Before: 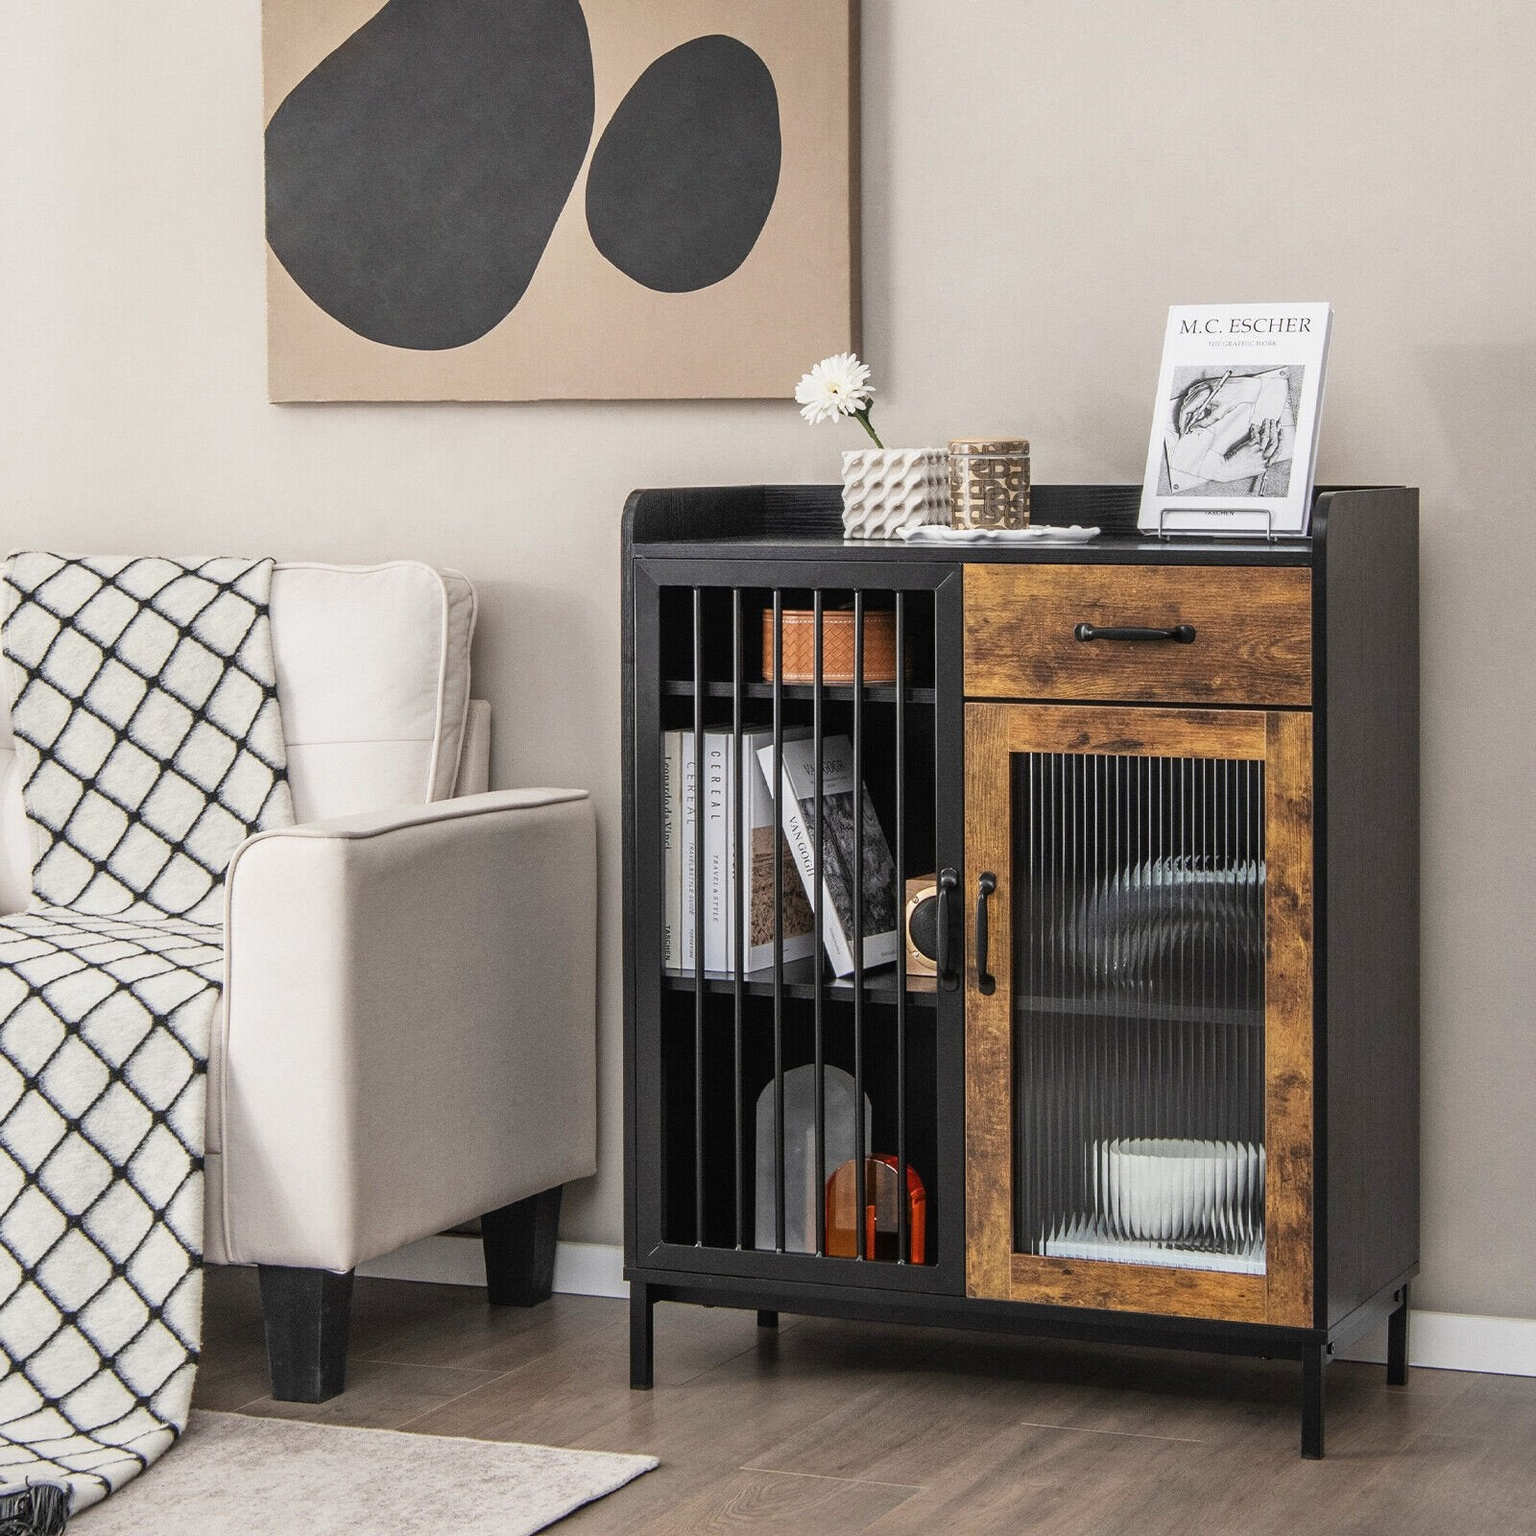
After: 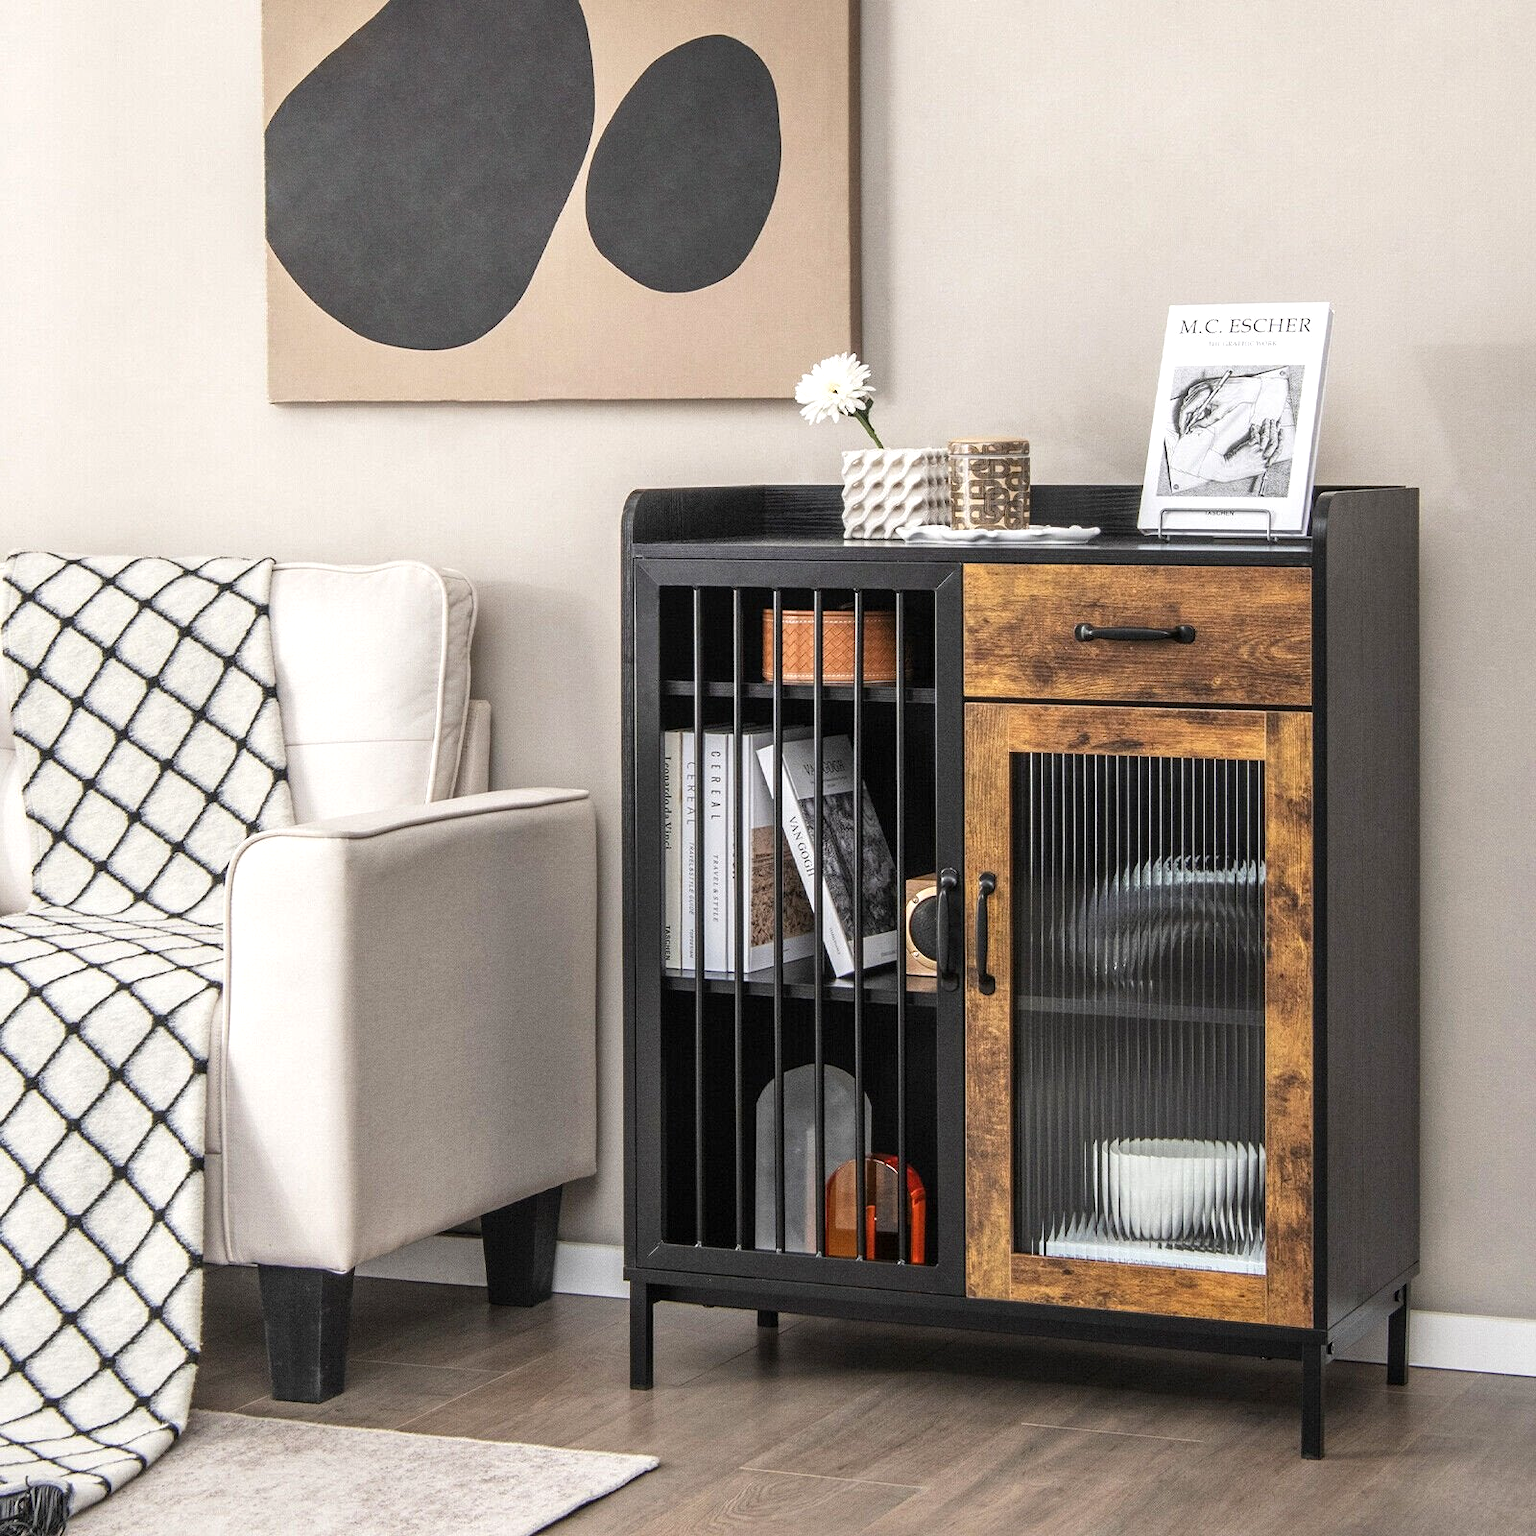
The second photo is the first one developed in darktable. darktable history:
local contrast: highlights 100%, shadows 97%, detail 119%, midtone range 0.2
exposure: exposure 0.298 EV, compensate highlight preservation false
